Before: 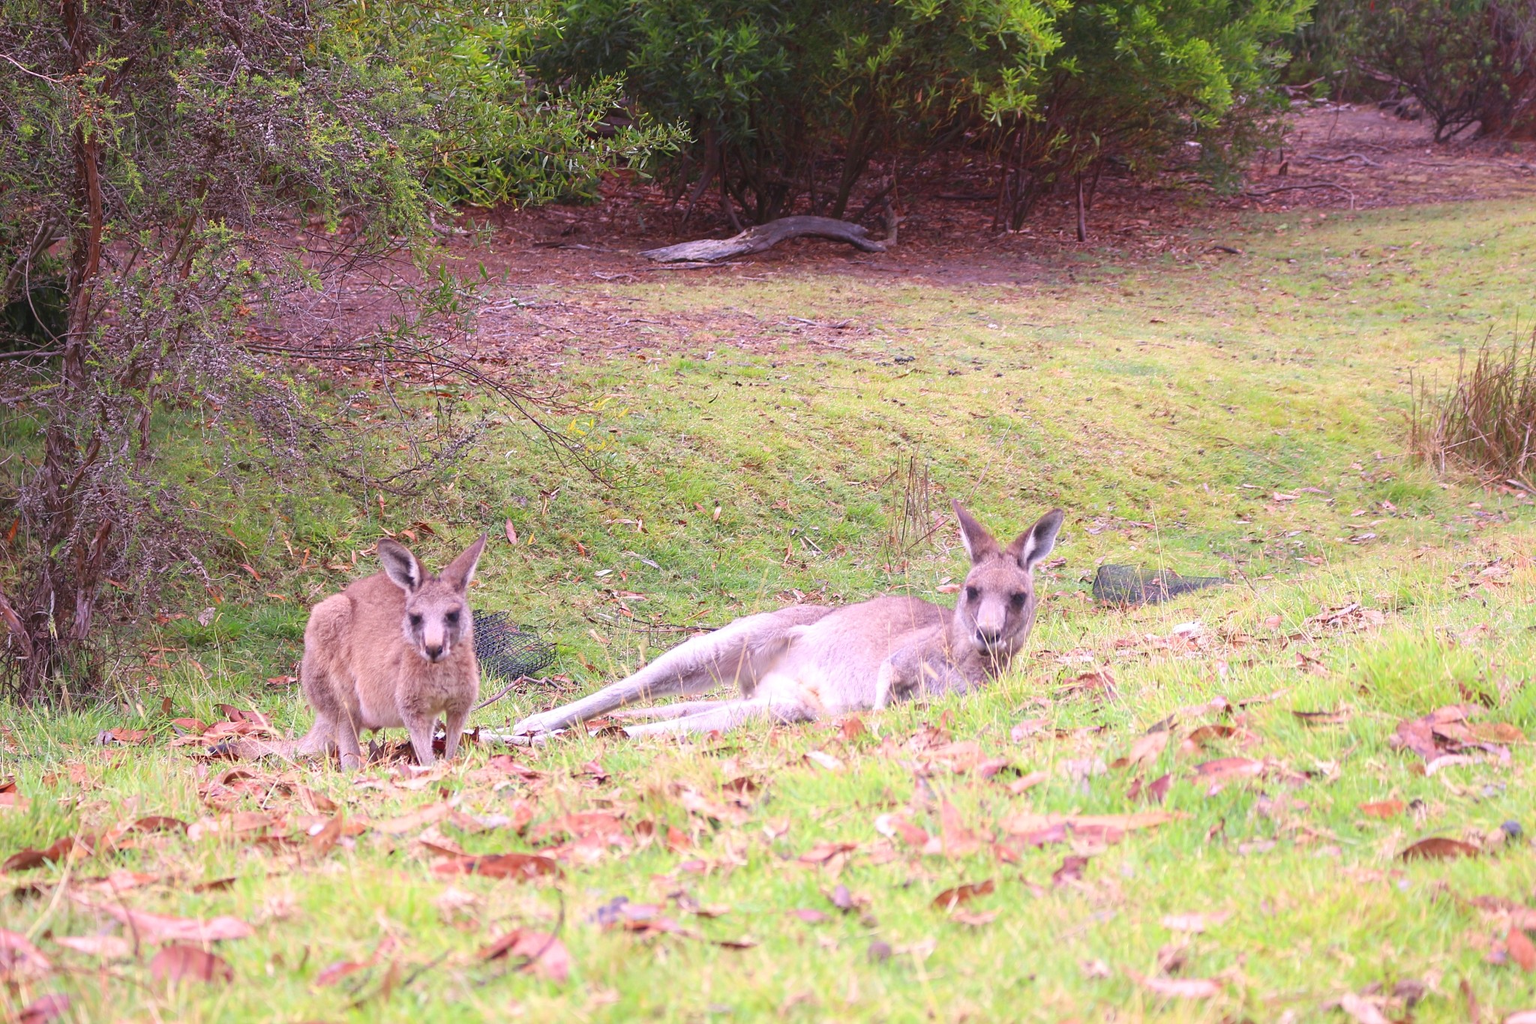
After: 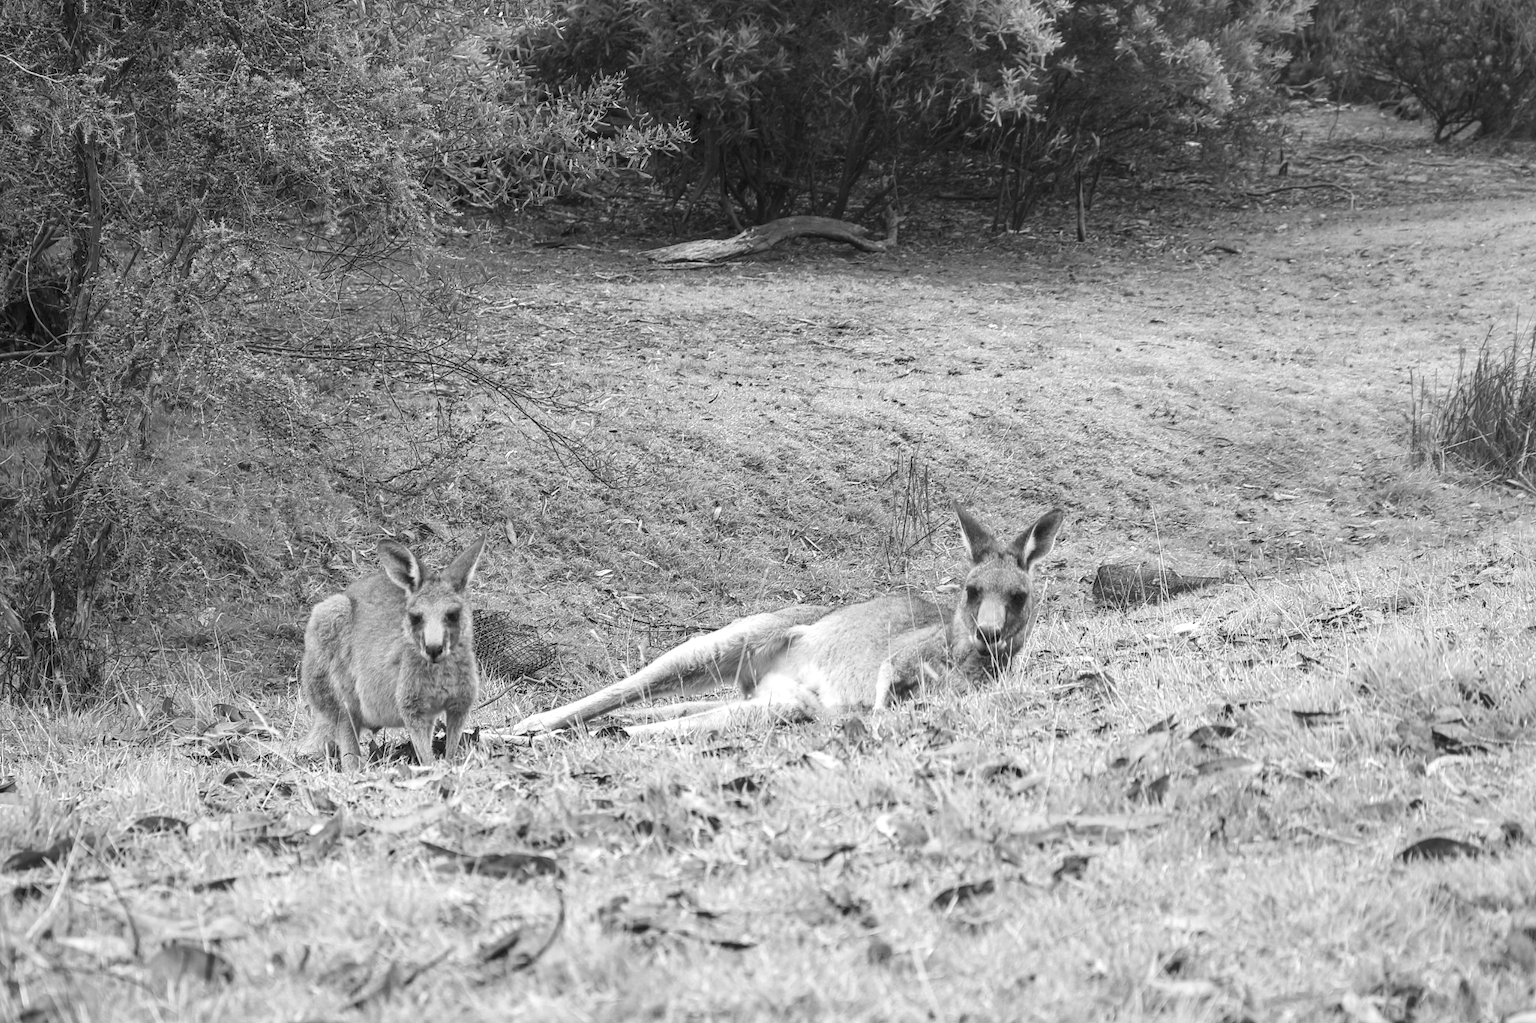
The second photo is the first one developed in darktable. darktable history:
local contrast: on, module defaults
shadows and highlights: shadows 22.7, highlights -48.71, soften with gaussian
monochrome: on, module defaults
